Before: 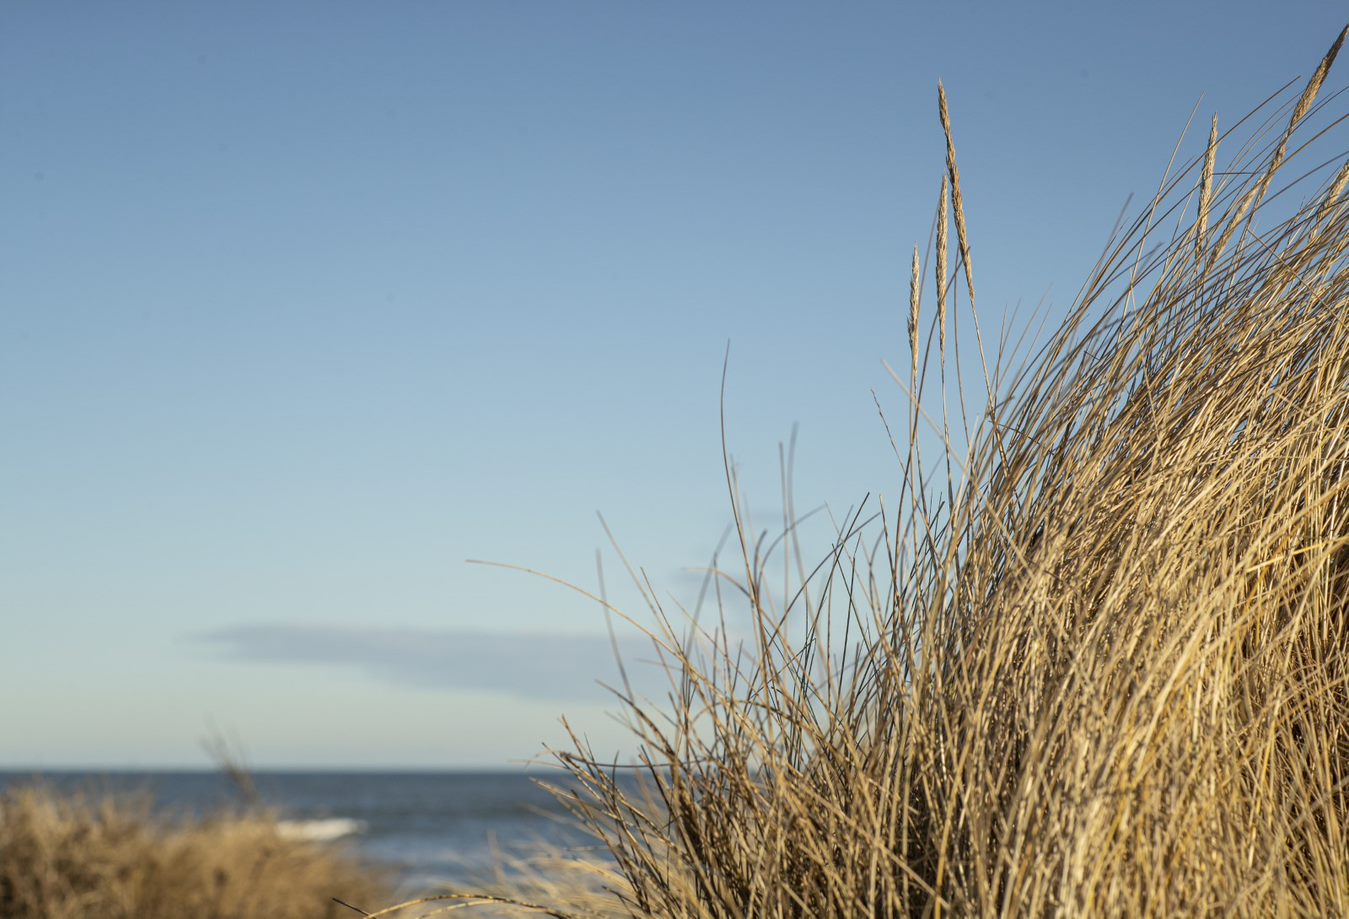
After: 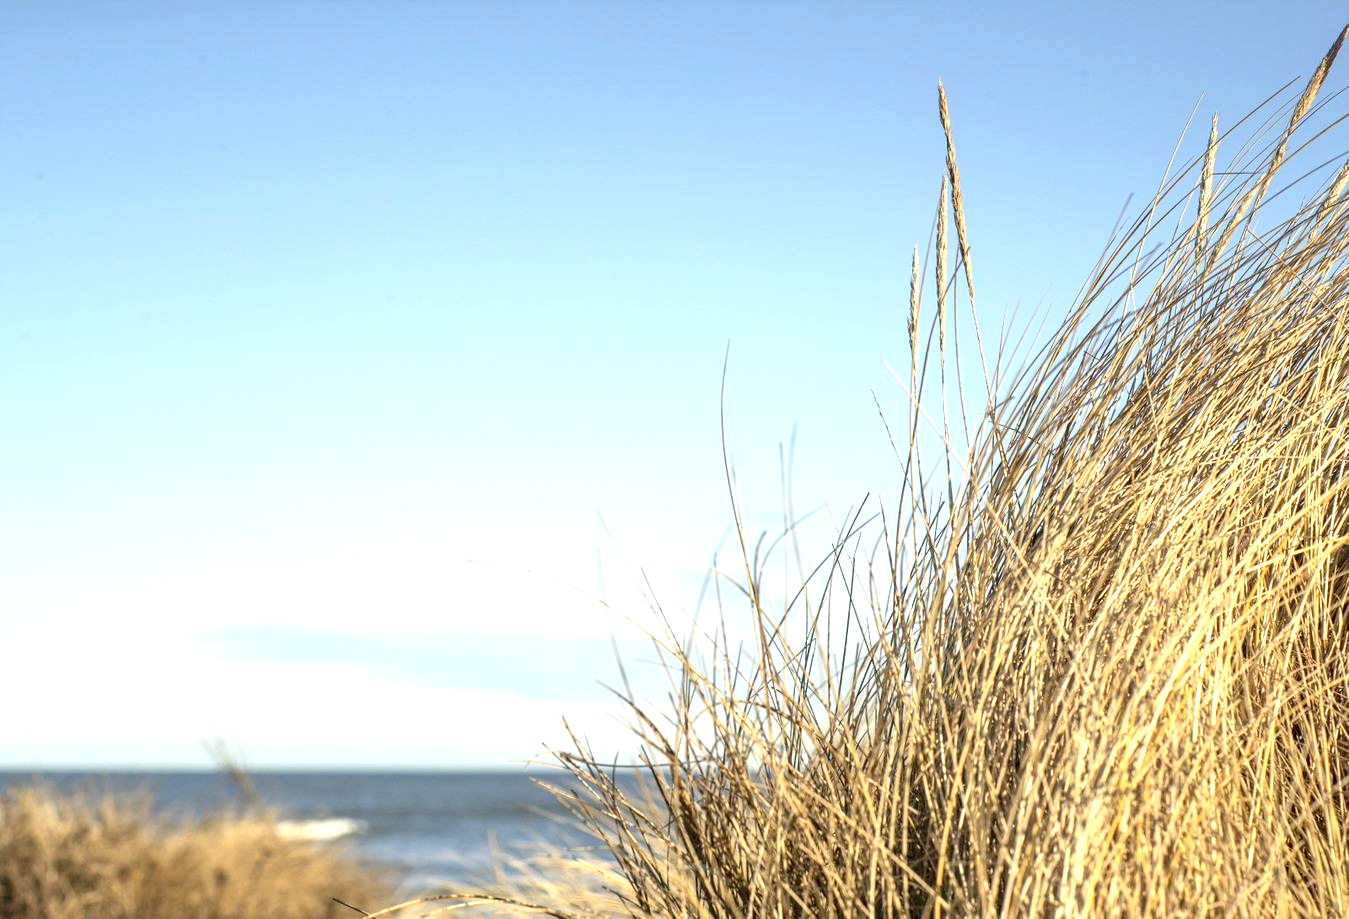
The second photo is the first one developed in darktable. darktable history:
exposure: black level correction 0.001, exposure 1.116 EV, compensate highlight preservation false
